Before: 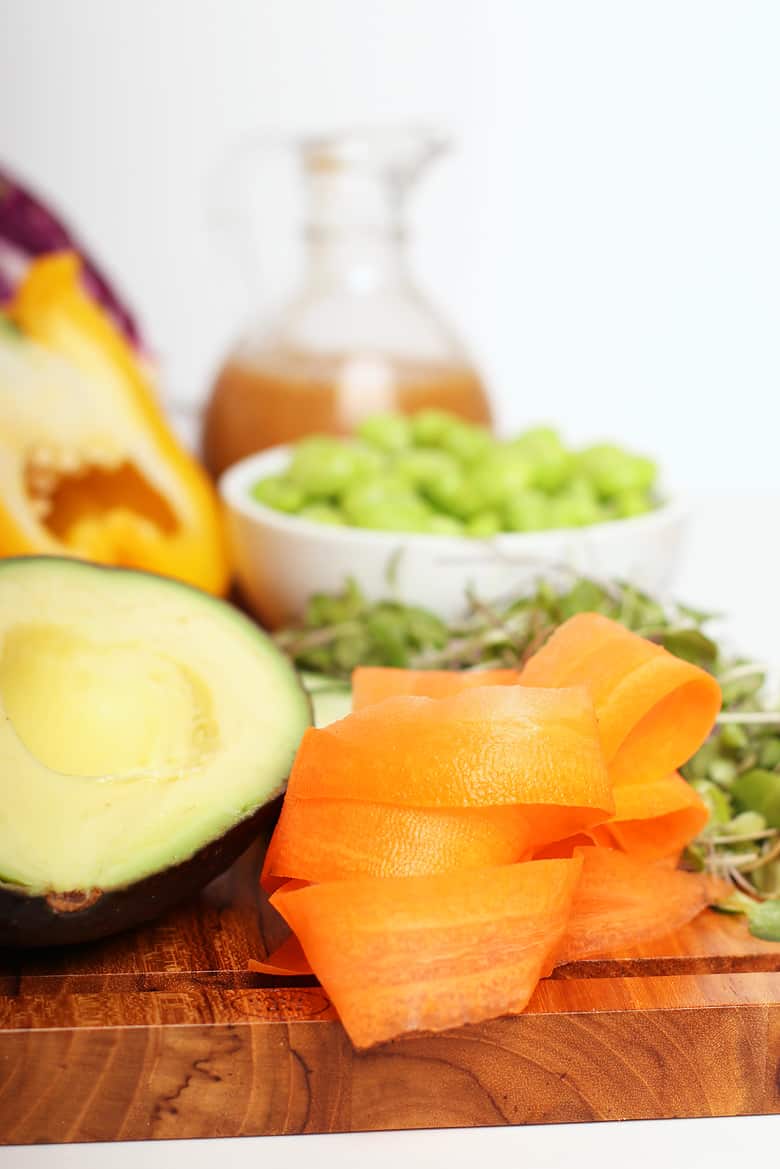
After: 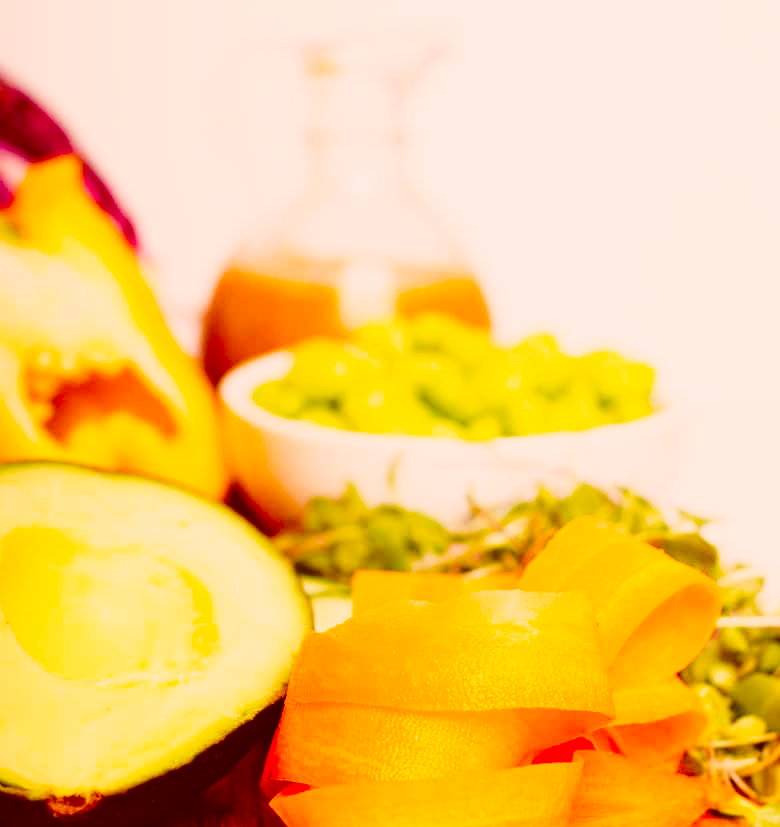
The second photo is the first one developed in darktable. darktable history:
color correction: highlights a* 9.17, highlights b* 8.51, shadows a* 39.71, shadows b* 39.98, saturation 0.811
tone equalizer: edges refinement/feathering 500, mask exposure compensation -1.57 EV, preserve details guided filter
crop and rotate: top 8.294%, bottom 20.901%
color balance rgb: shadows lift › chroma 0.856%, shadows lift › hue 114.09°, highlights gain › chroma 2.008%, highlights gain › hue 66.75°, linear chroma grading › shadows 31.917%, linear chroma grading › global chroma -1.909%, linear chroma grading › mid-tones 3.551%, perceptual saturation grading › global saturation 25.865%, global vibrance 41.446%
tone curve: curves: ch0 [(0, 0.026) (0.058, 0.049) (0.246, 0.214) (0.437, 0.498) (0.55, 0.644) (0.657, 0.767) (0.822, 0.9) (1, 0.961)]; ch1 [(0, 0) (0.346, 0.307) (0.408, 0.369) (0.453, 0.457) (0.476, 0.489) (0.502, 0.493) (0.521, 0.515) (0.537, 0.531) (0.612, 0.641) (0.676, 0.728) (1, 1)]; ch2 [(0, 0) (0.346, 0.34) (0.434, 0.46) (0.485, 0.494) (0.5, 0.494) (0.511, 0.504) (0.537, 0.551) (0.579, 0.599) (0.625, 0.686) (1, 1)], preserve colors none
